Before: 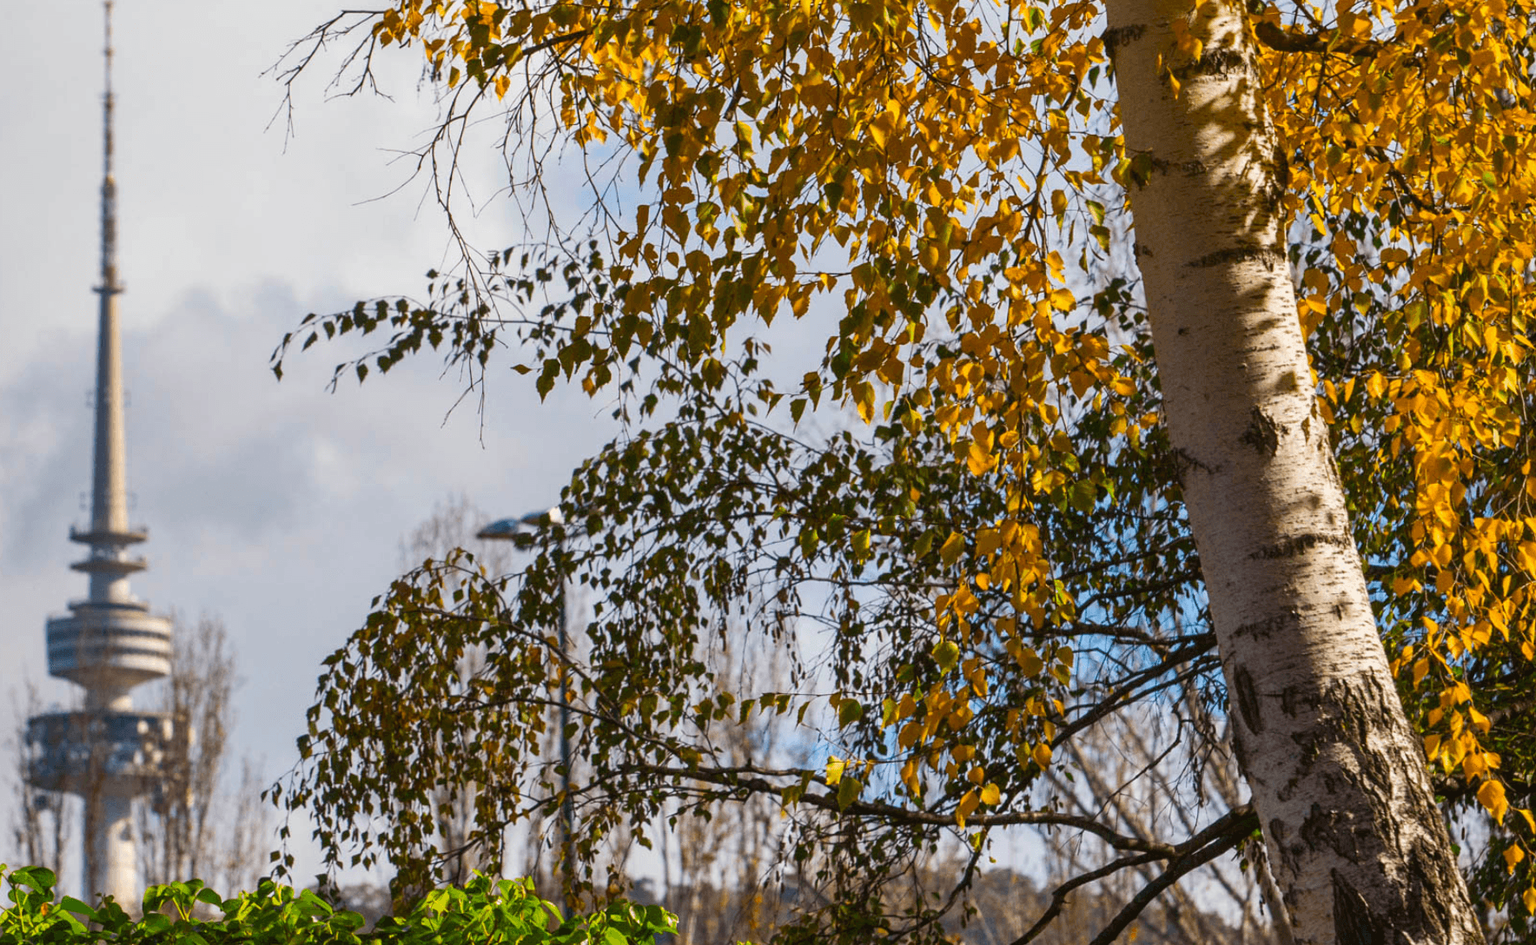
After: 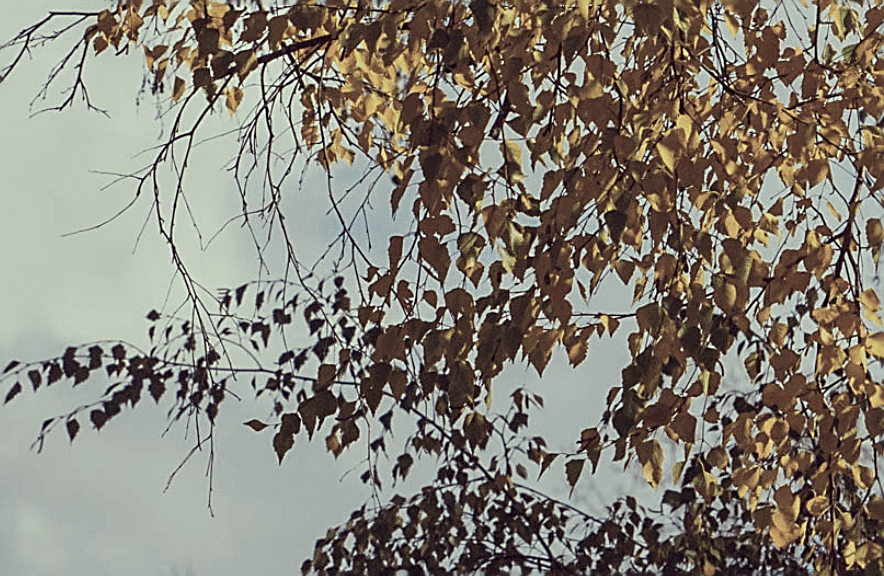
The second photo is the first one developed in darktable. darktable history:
exposure: exposure -0.363 EV, compensate exposure bias true, compensate highlight preservation false
crop: left 19.485%, right 30.478%, bottom 47.027%
color correction: highlights a* -20.25, highlights b* 20.57, shadows a* 19.53, shadows b* -19.9, saturation 0.45
sharpen: amount 0.887
